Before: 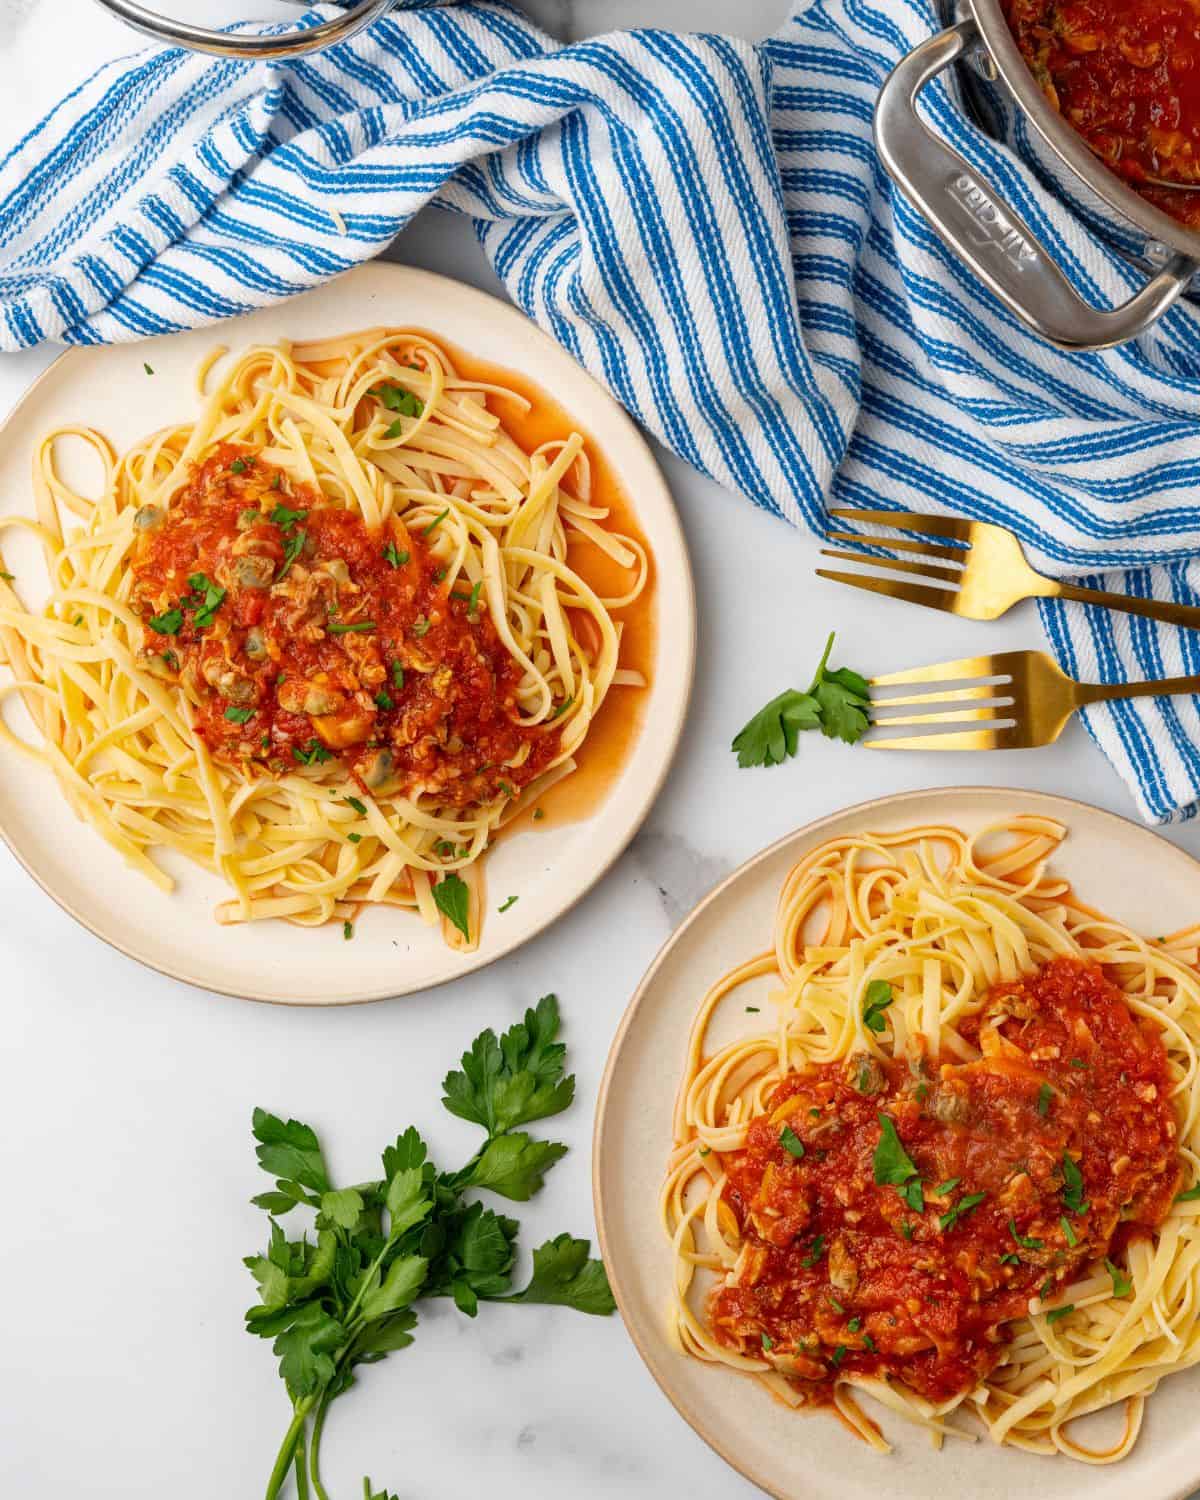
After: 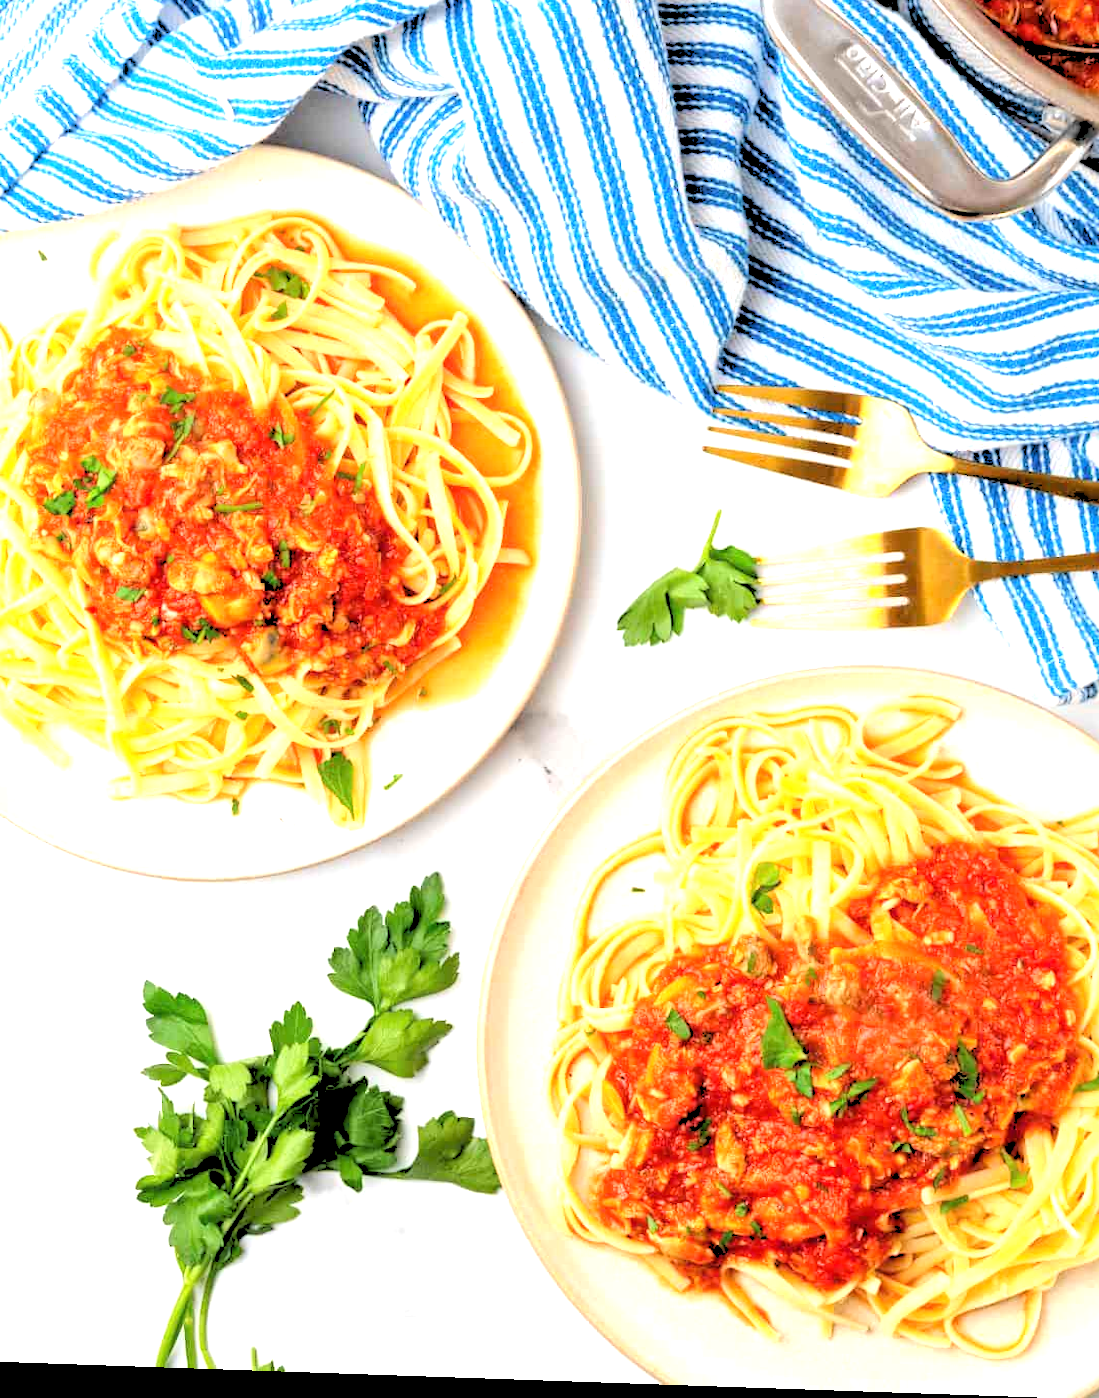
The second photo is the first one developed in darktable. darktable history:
tone equalizer: -8 EV -0.417 EV, -7 EV -0.389 EV, -6 EV -0.333 EV, -5 EV -0.222 EV, -3 EV 0.222 EV, -2 EV 0.333 EV, -1 EV 0.389 EV, +0 EV 0.417 EV, edges refinement/feathering 500, mask exposure compensation -1.57 EV, preserve details no
rgb levels: levels [[0.027, 0.429, 0.996], [0, 0.5, 1], [0, 0.5, 1]]
exposure: black level correction 0, exposure 0.9 EV, compensate highlight preservation false
rotate and perspective: lens shift (horizontal) -0.055, automatic cropping off
crop and rotate: left 8.262%, top 9.226%
